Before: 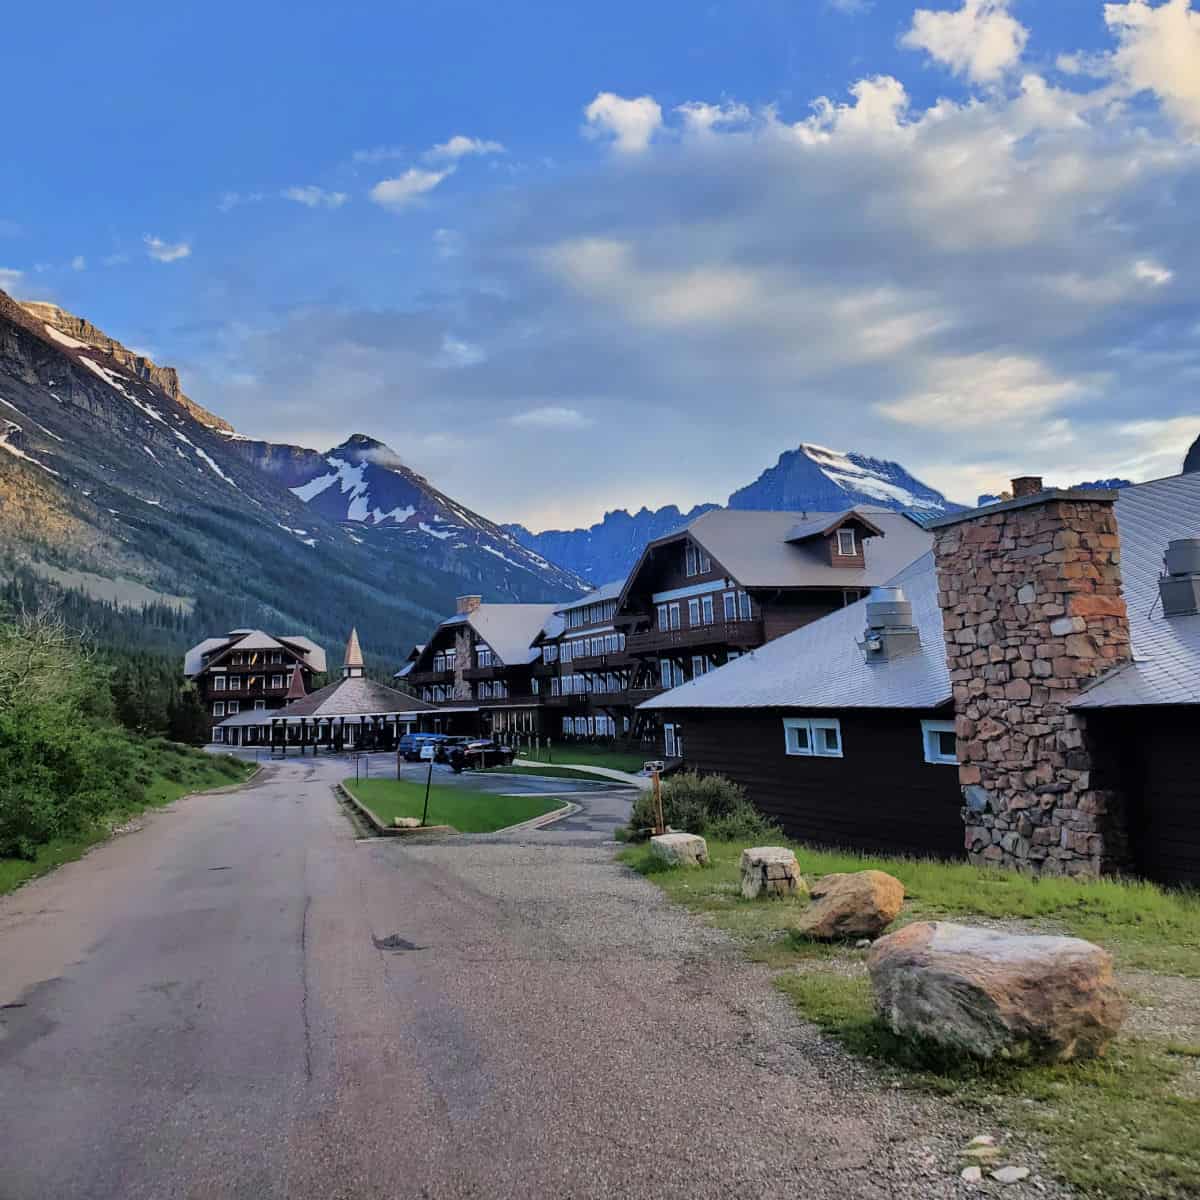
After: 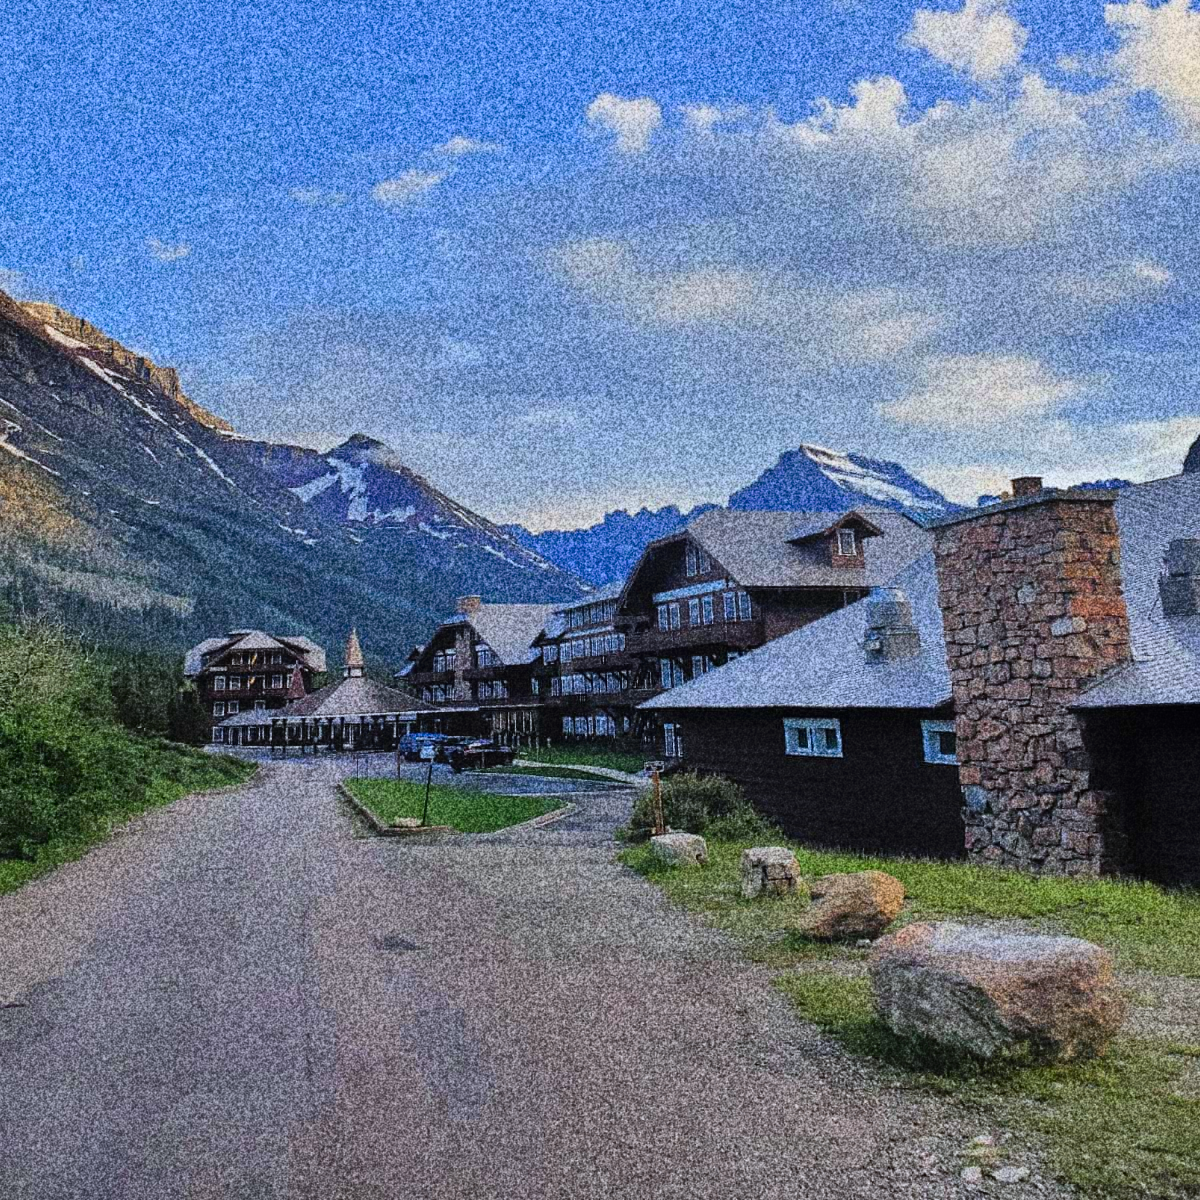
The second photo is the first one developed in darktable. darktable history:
contrast equalizer: y [[0.439, 0.44, 0.442, 0.457, 0.493, 0.498], [0.5 ×6], [0.5 ×6], [0 ×6], [0 ×6]], mix 0.59
grain: coarseness 30.02 ISO, strength 100%
white balance: red 0.967, blue 1.049
